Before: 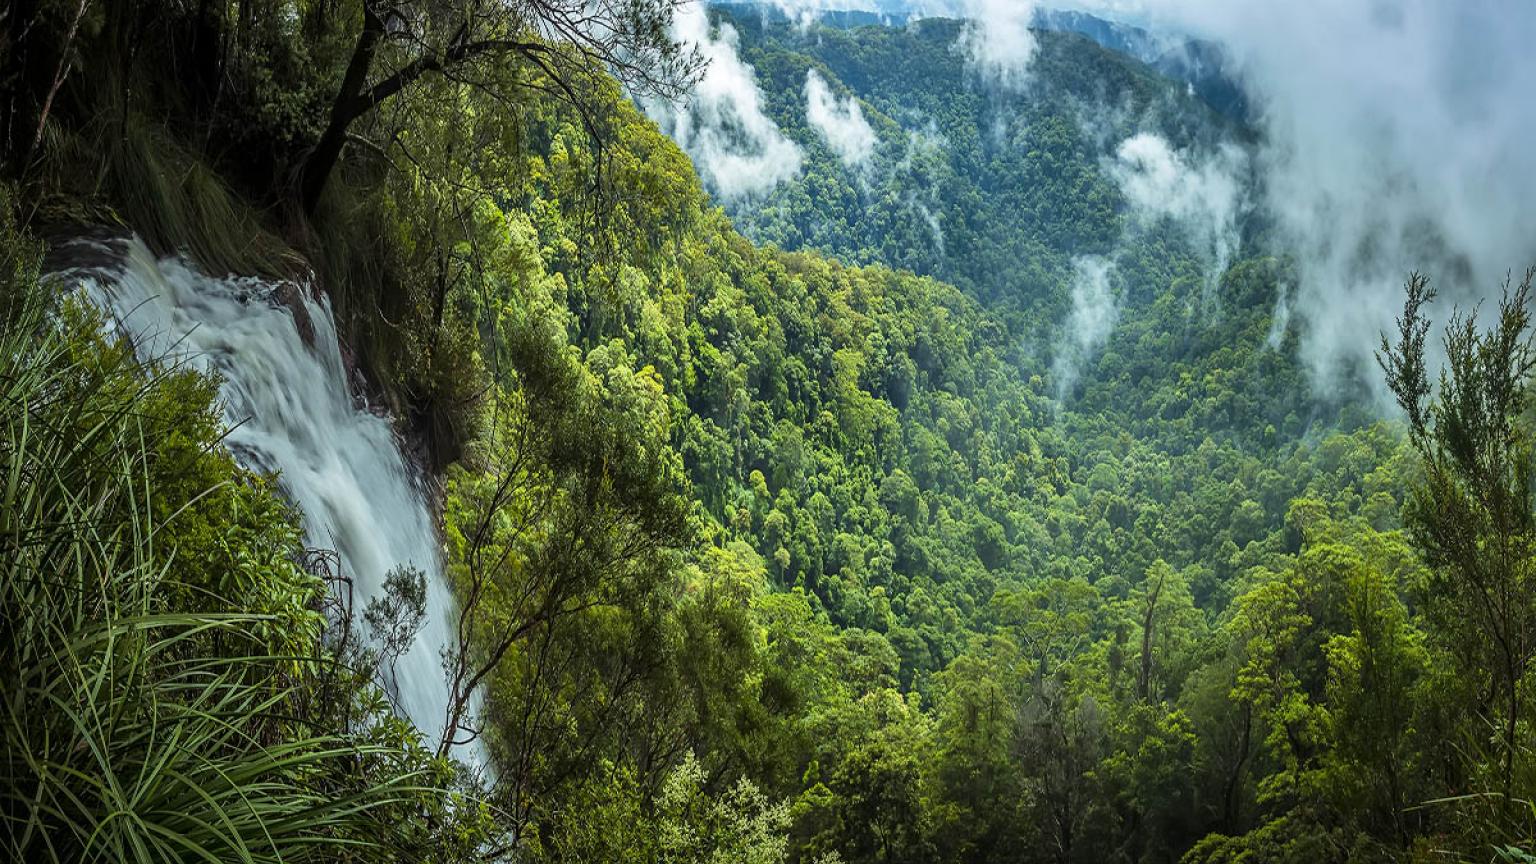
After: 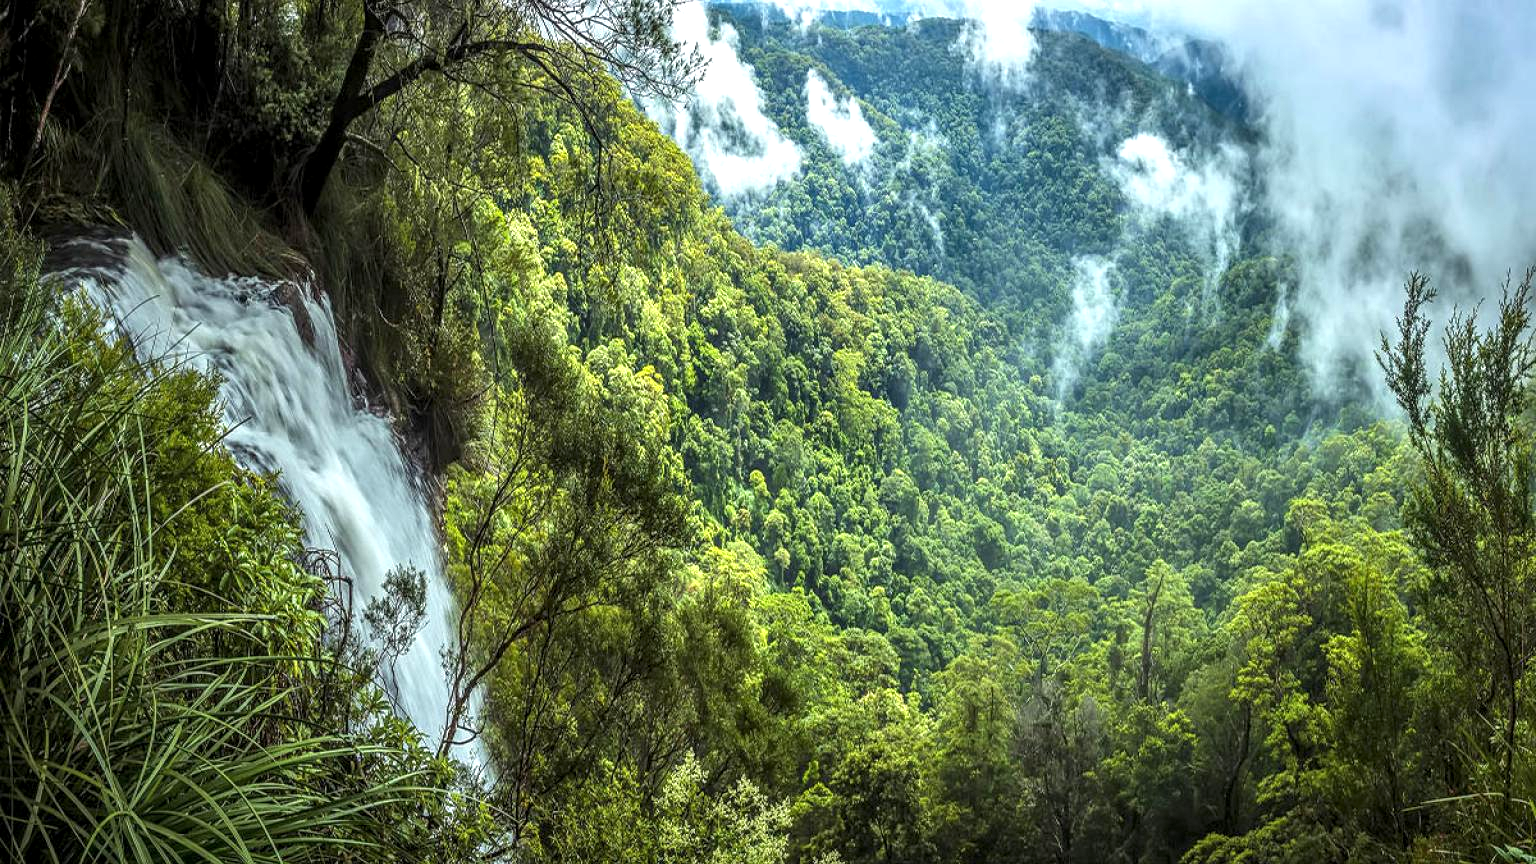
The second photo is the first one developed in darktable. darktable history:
exposure: exposure 0.6 EV, compensate highlight preservation false
local contrast: on, module defaults
